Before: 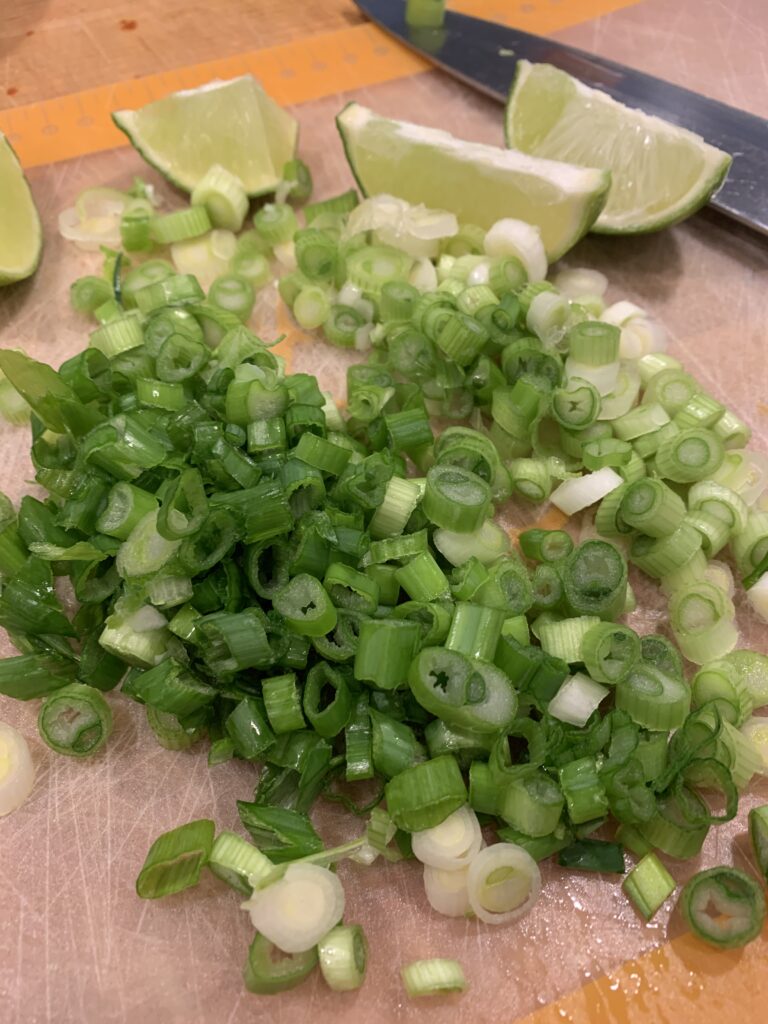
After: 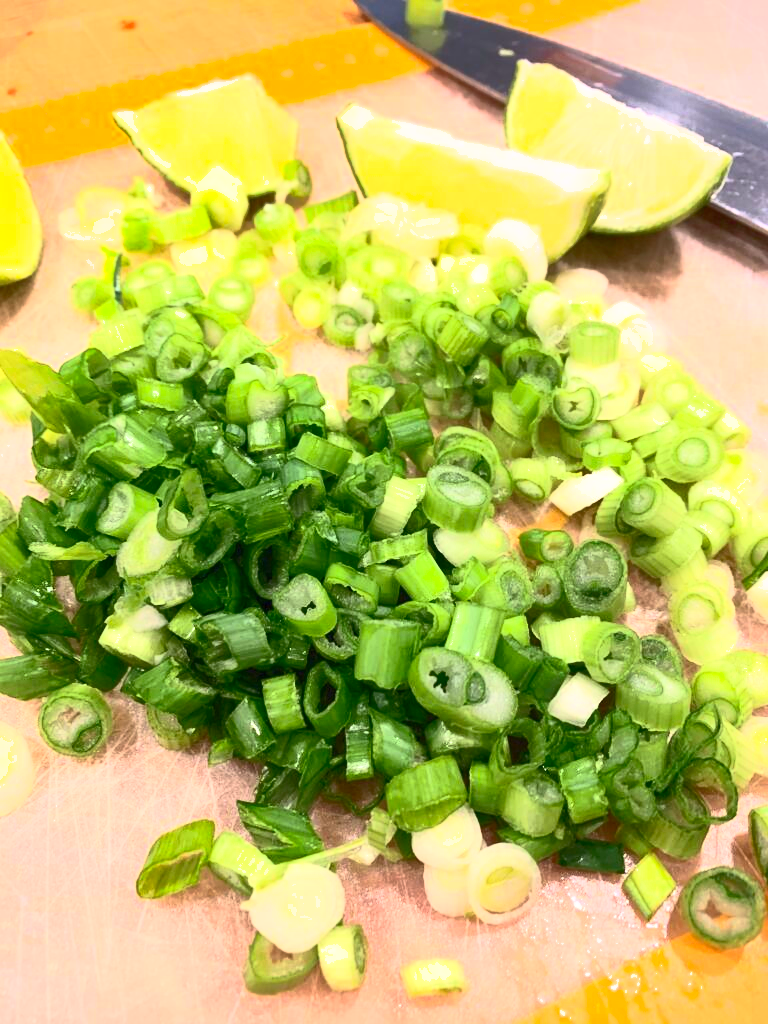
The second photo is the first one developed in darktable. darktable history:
shadows and highlights: on, module defaults
contrast brightness saturation: contrast 0.63, brightness 0.336, saturation 0.139
exposure: exposure 0.664 EV, compensate highlight preservation false
